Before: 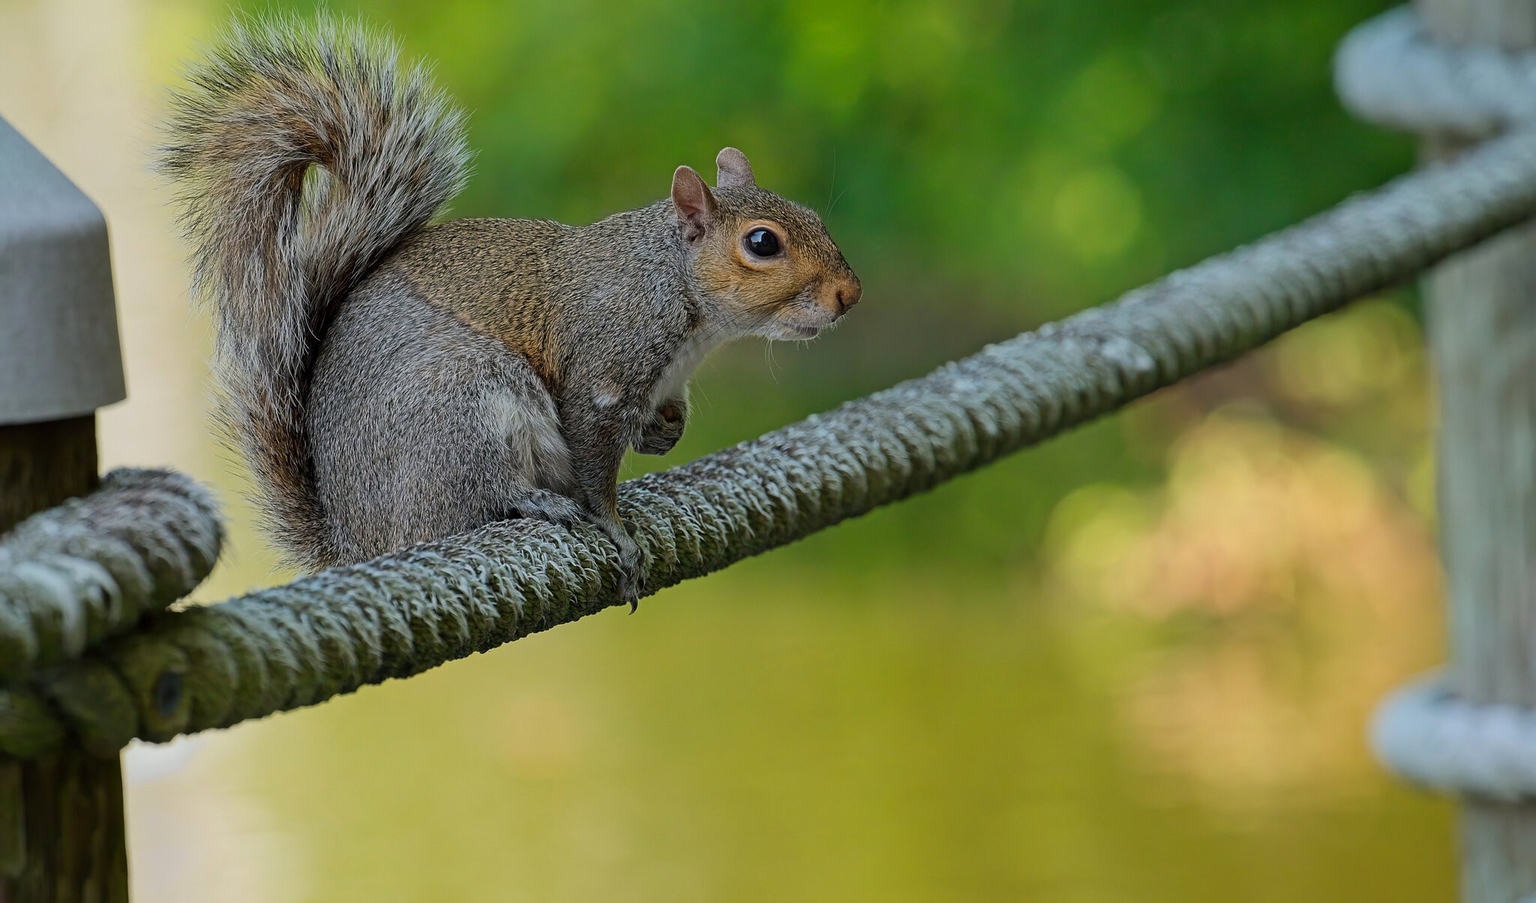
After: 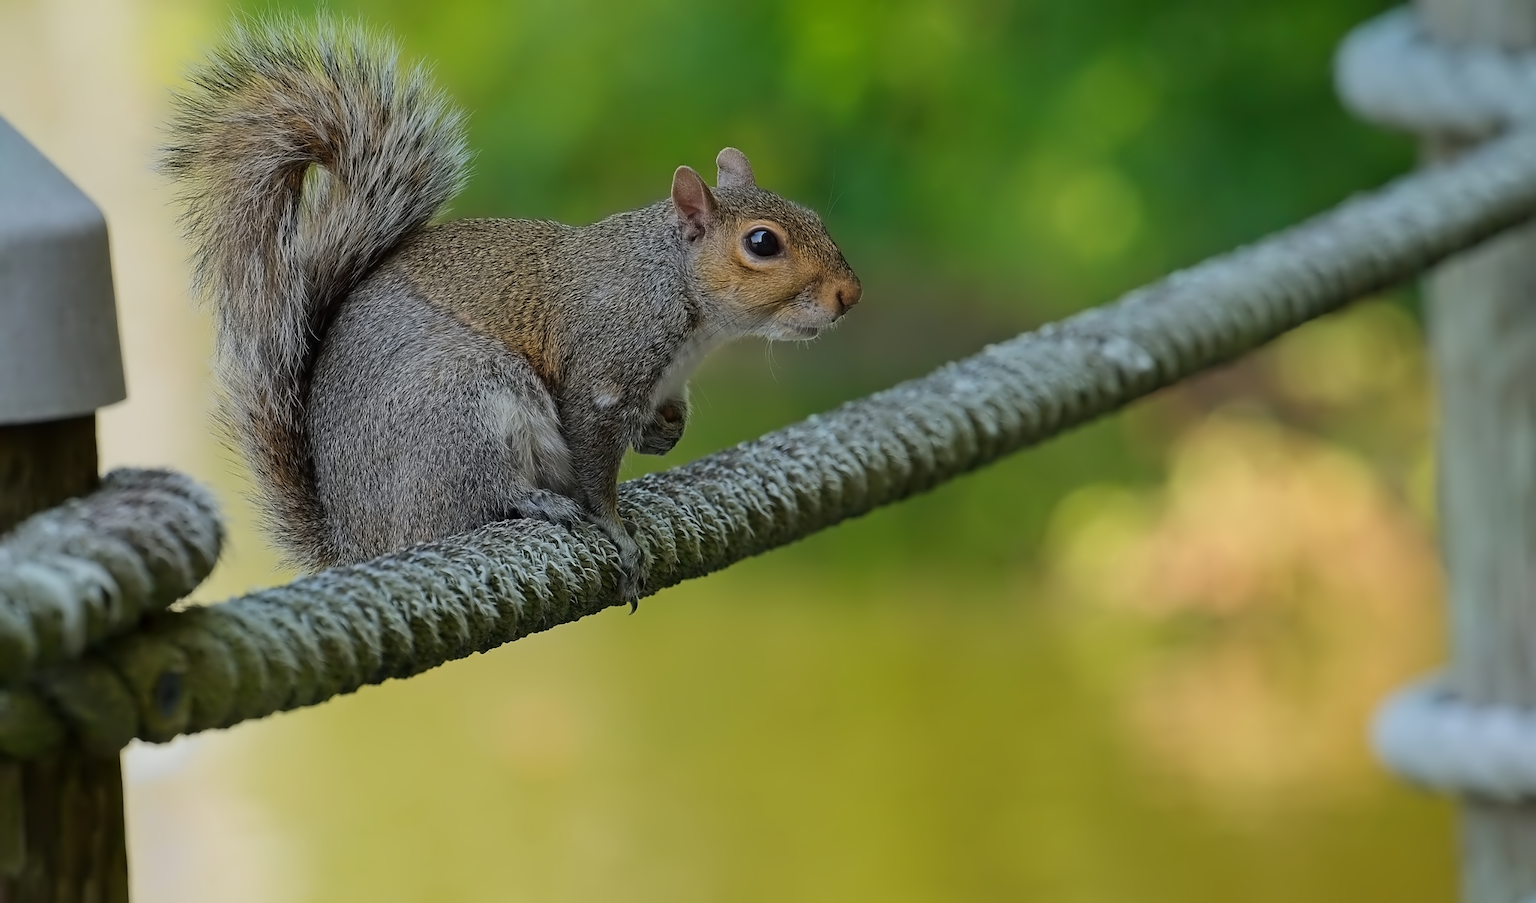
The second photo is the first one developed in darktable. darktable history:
contrast equalizer: y [[0.5 ×6], [0.5 ×6], [0.5 ×6], [0, 0.033, 0.067, 0.1, 0.133, 0.167], [0, 0.05, 0.1, 0.15, 0.2, 0.25]]
